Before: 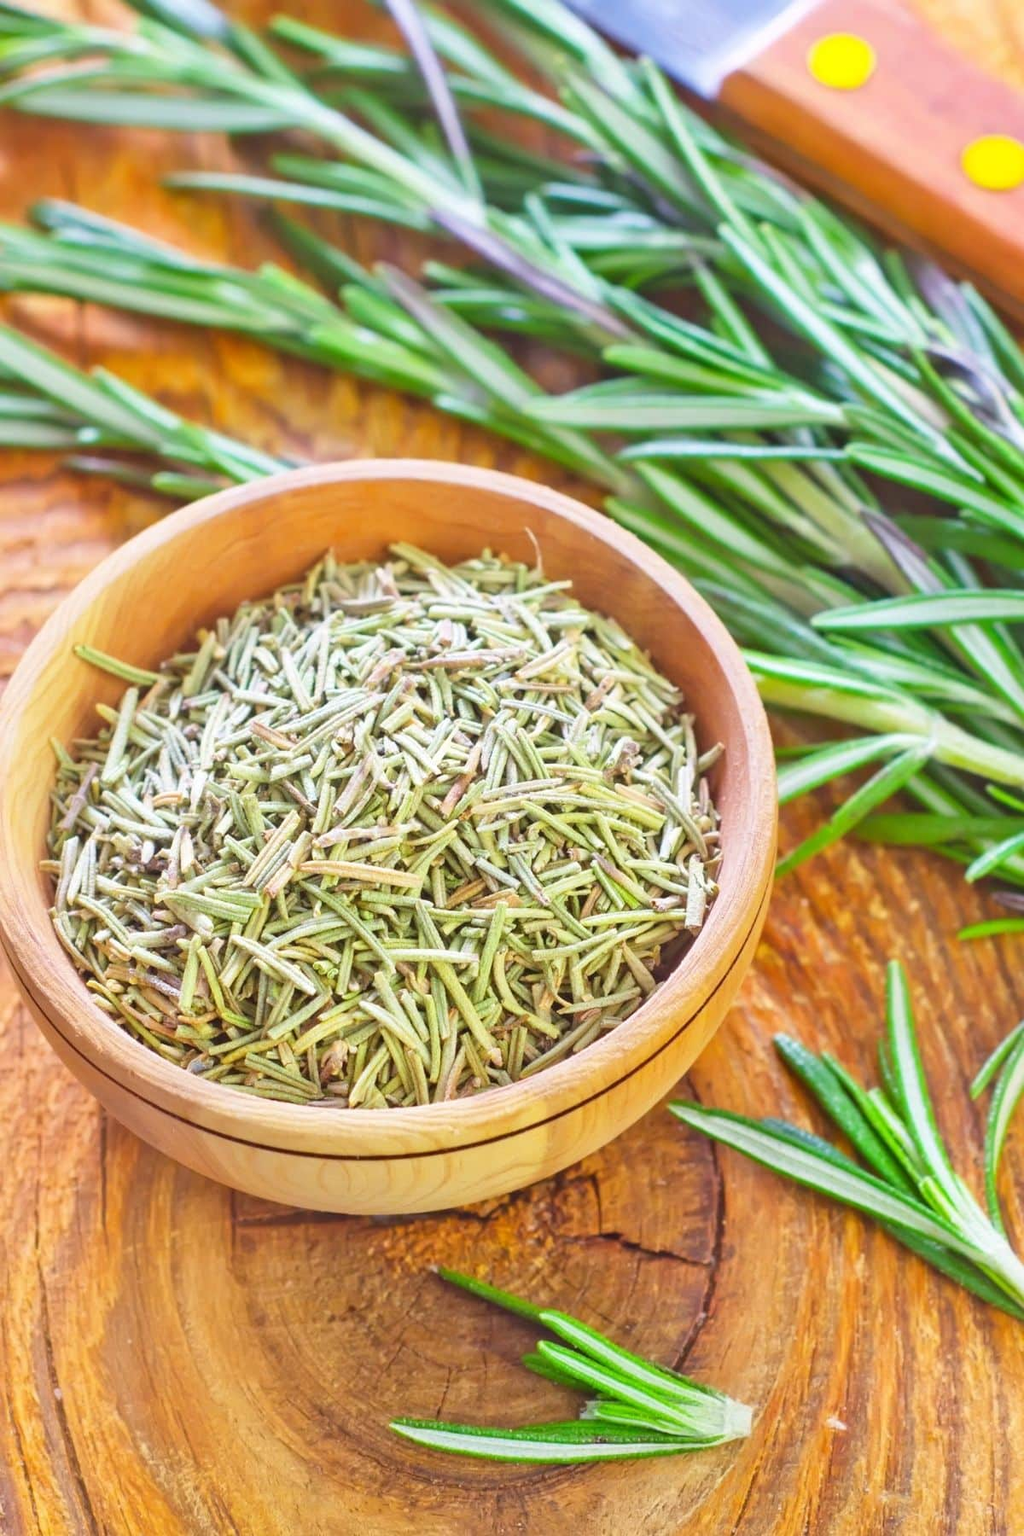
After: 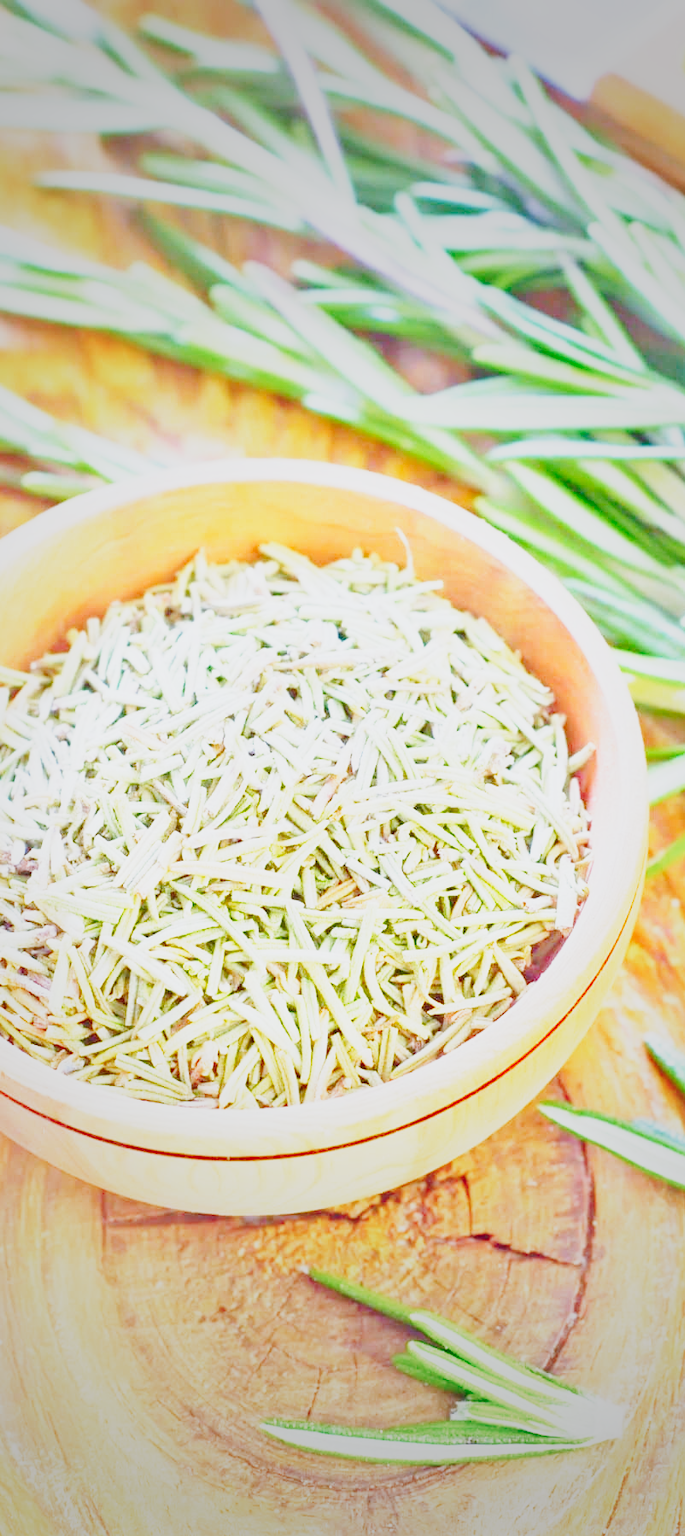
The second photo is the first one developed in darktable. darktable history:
tone curve: curves: ch0 [(0, 0) (0.004, 0.008) (0.077, 0.156) (0.169, 0.29) (0.774, 0.774) (0.988, 0.926)], color space Lab, linked channels, preserve colors none
crop and rotate: left 12.68%, right 20.401%
base curve: curves: ch0 [(0, 0) (0, 0) (0.002, 0.001) (0.008, 0.003) (0.019, 0.011) (0.037, 0.037) (0.064, 0.11) (0.102, 0.232) (0.152, 0.379) (0.216, 0.524) (0.296, 0.665) (0.394, 0.789) (0.512, 0.881) (0.651, 0.945) (0.813, 0.986) (1, 1)], preserve colors none
shadows and highlights: shadows 75.63, highlights -25.86, soften with gaussian
exposure: black level correction 0, exposure 0.899 EV, compensate highlight preservation false
vignetting: fall-off start 33.57%, fall-off radius 64.93%, brightness -0.409, saturation -0.29, width/height ratio 0.959
color calibration: x 0.371, y 0.377, temperature 4299.36 K
